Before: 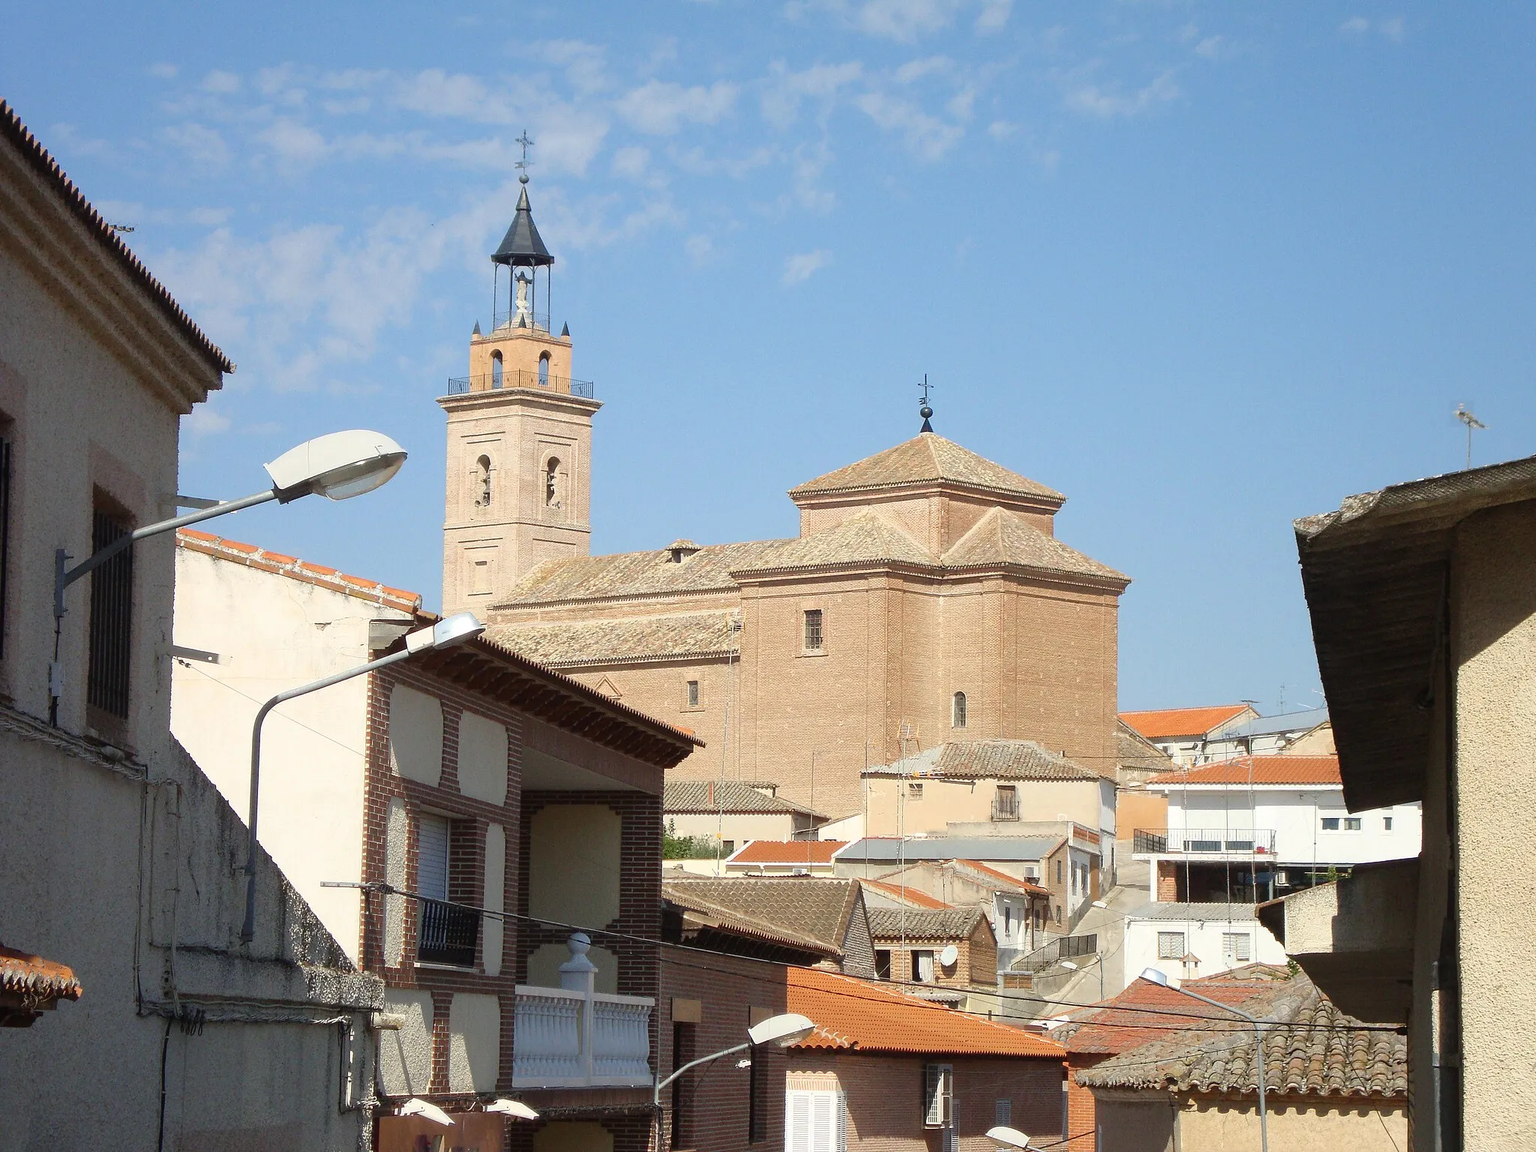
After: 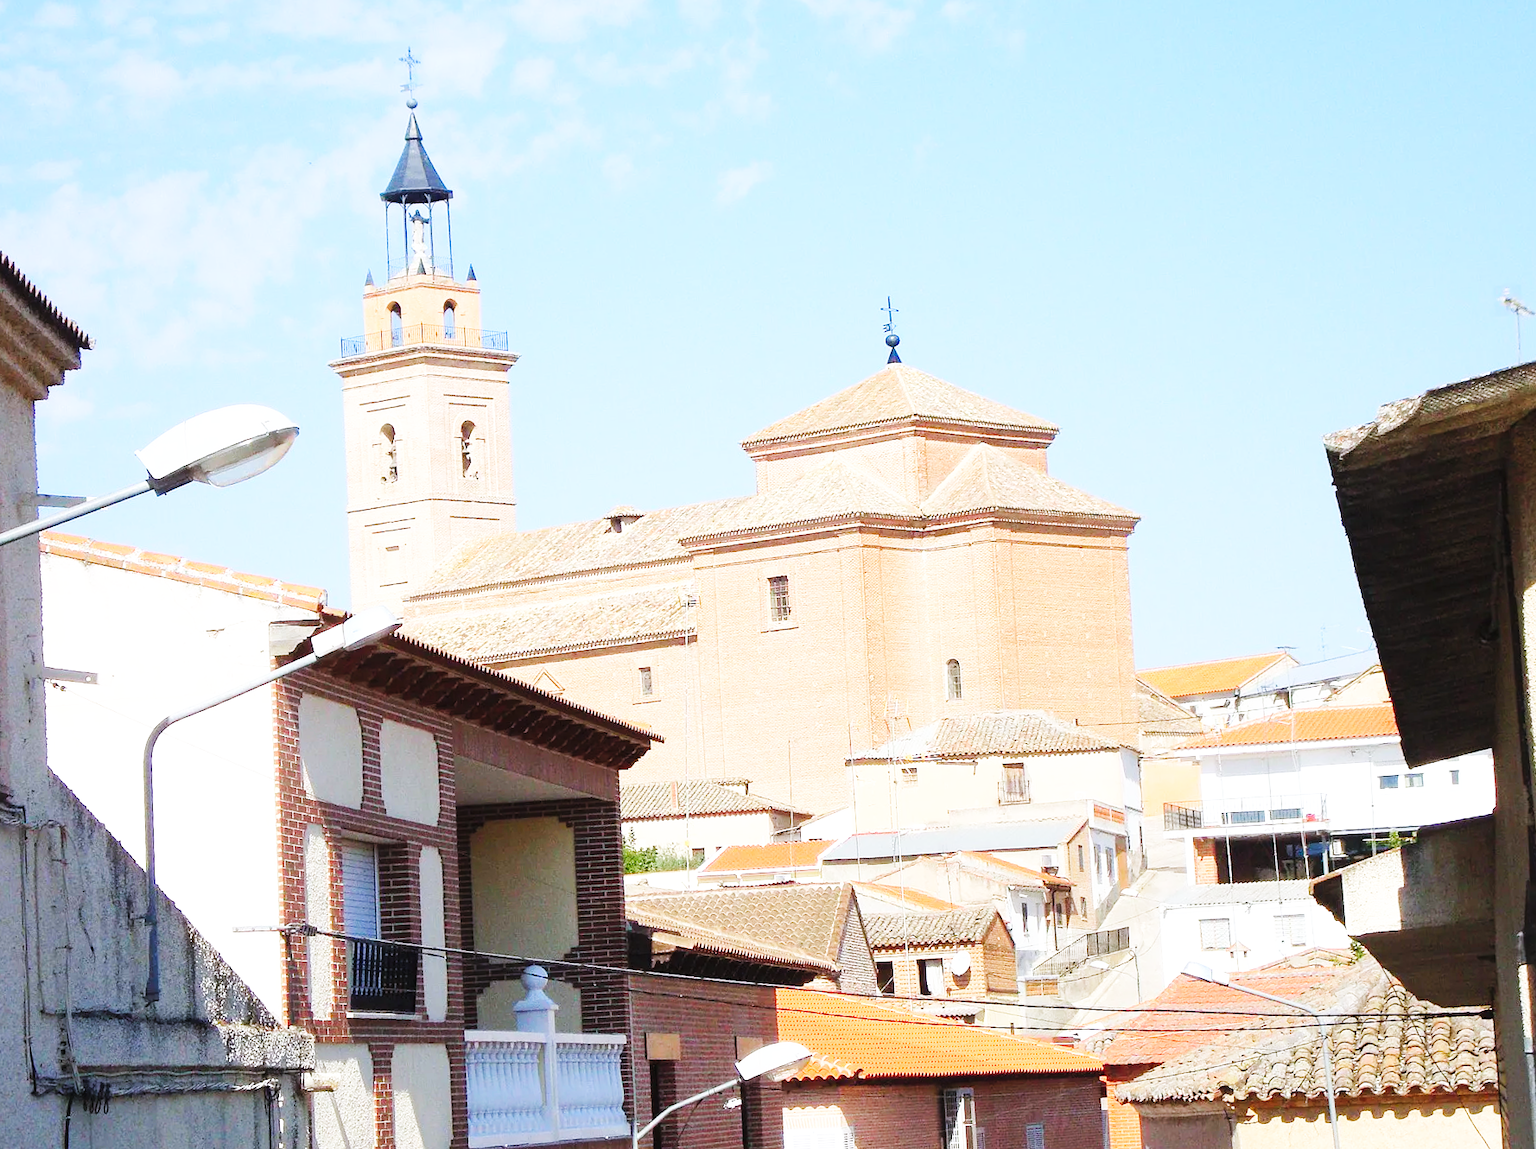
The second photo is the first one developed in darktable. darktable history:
color calibration: illuminant as shot in camera, x 0.358, y 0.373, temperature 4628.91 K
contrast brightness saturation: brightness 0.091, saturation 0.194
crop and rotate: angle 3.87°, left 5.552%, top 5.715%
base curve: curves: ch0 [(0, 0.003) (0.001, 0.002) (0.006, 0.004) (0.02, 0.022) (0.048, 0.086) (0.094, 0.234) (0.162, 0.431) (0.258, 0.629) (0.385, 0.8) (0.548, 0.918) (0.751, 0.988) (1, 1)], preserve colors none
